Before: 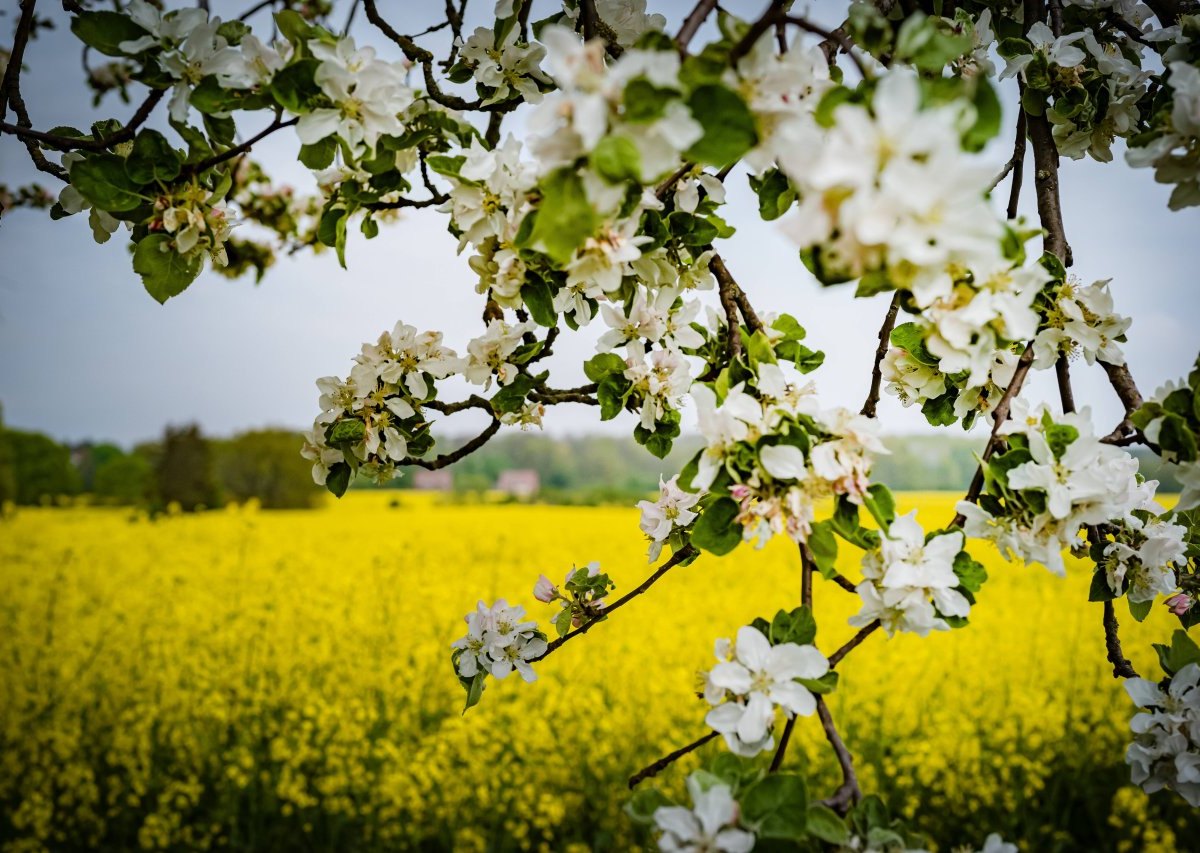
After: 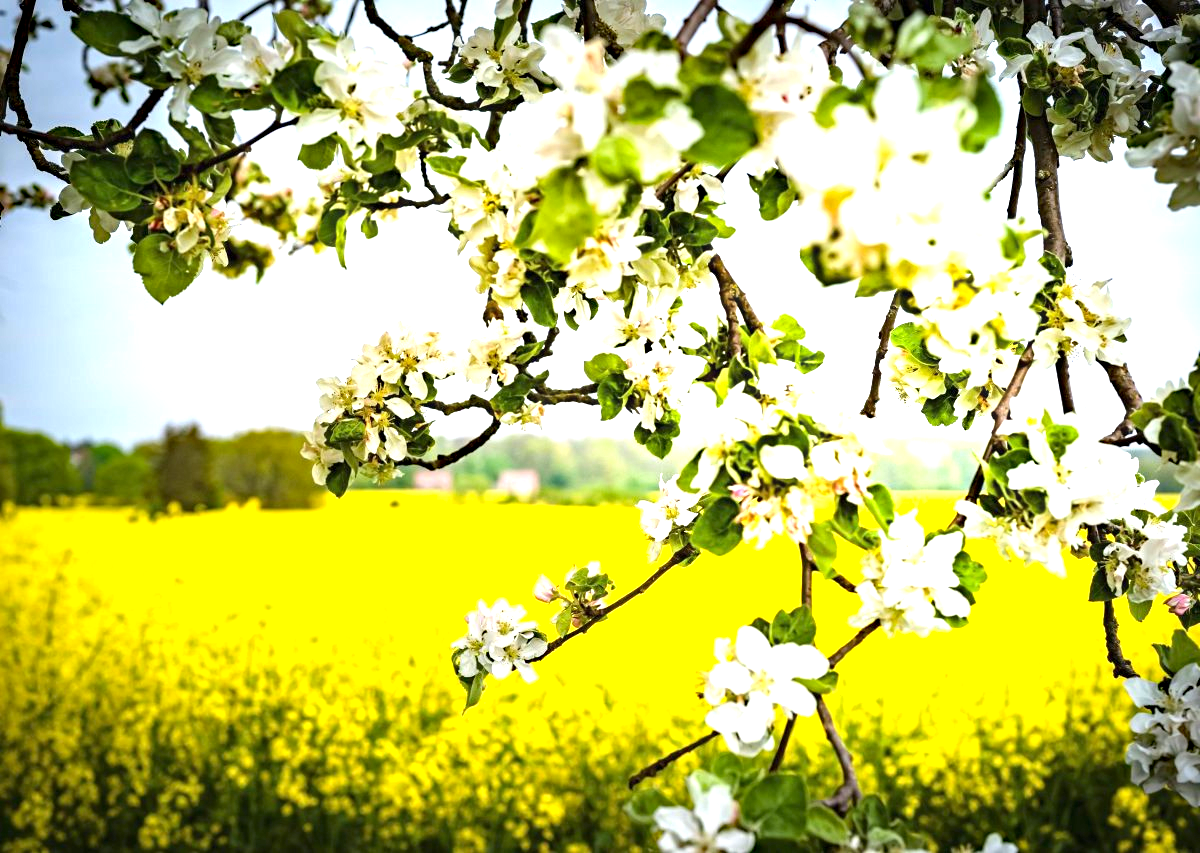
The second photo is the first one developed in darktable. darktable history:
exposure: black level correction 0, exposure 1.5 EV, compensate exposure bias true, compensate highlight preservation false
haze removal: compatibility mode true, adaptive false
